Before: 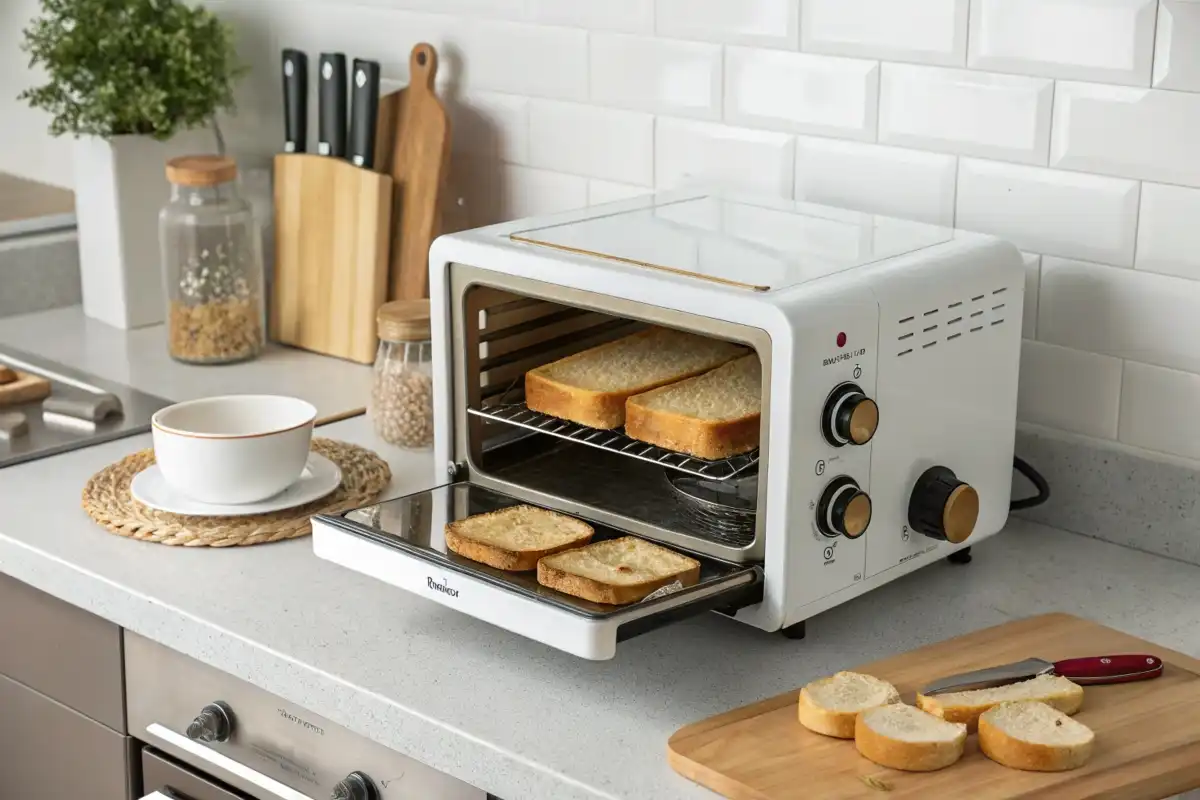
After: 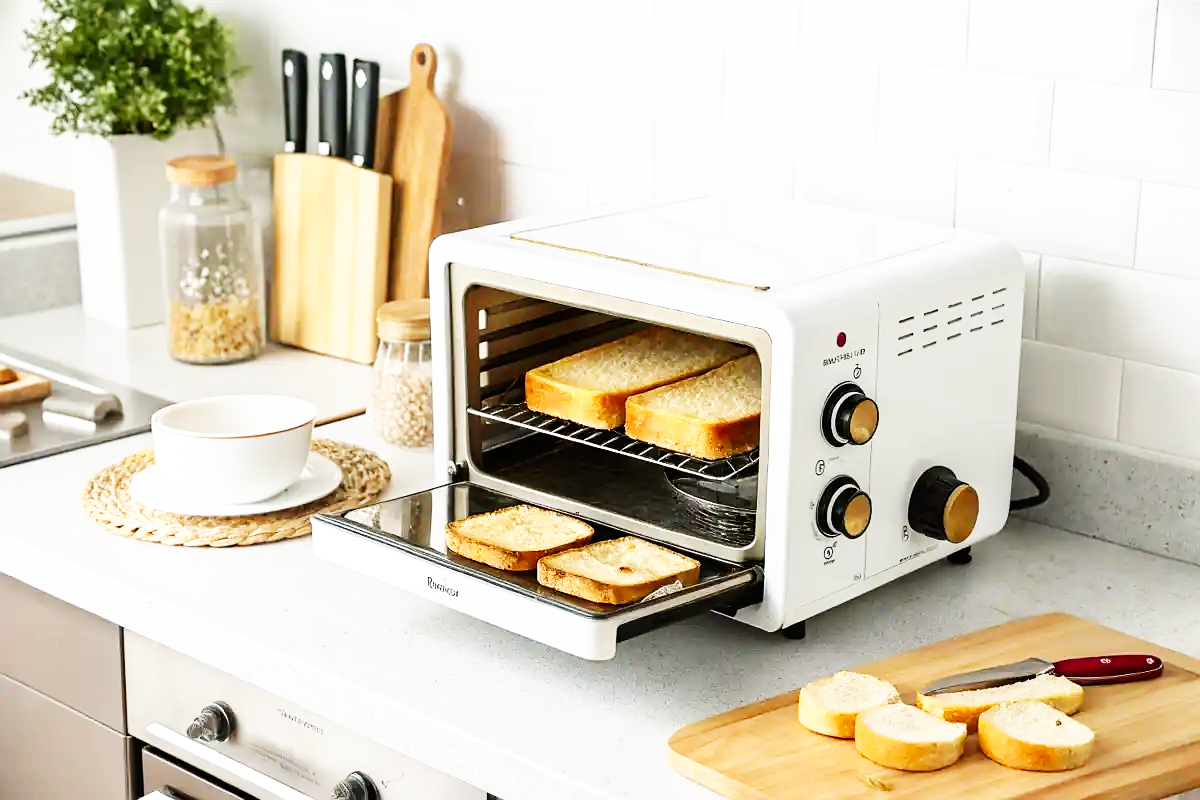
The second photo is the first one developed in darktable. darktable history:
sharpen: radius 0.969, amount 0.604
base curve: curves: ch0 [(0, 0) (0.007, 0.004) (0.027, 0.03) (0.046, 0.07) (0.207, 0.54) (0.442, 0.872) (0.673, 0.972) (1, 1)], preserve colors none
